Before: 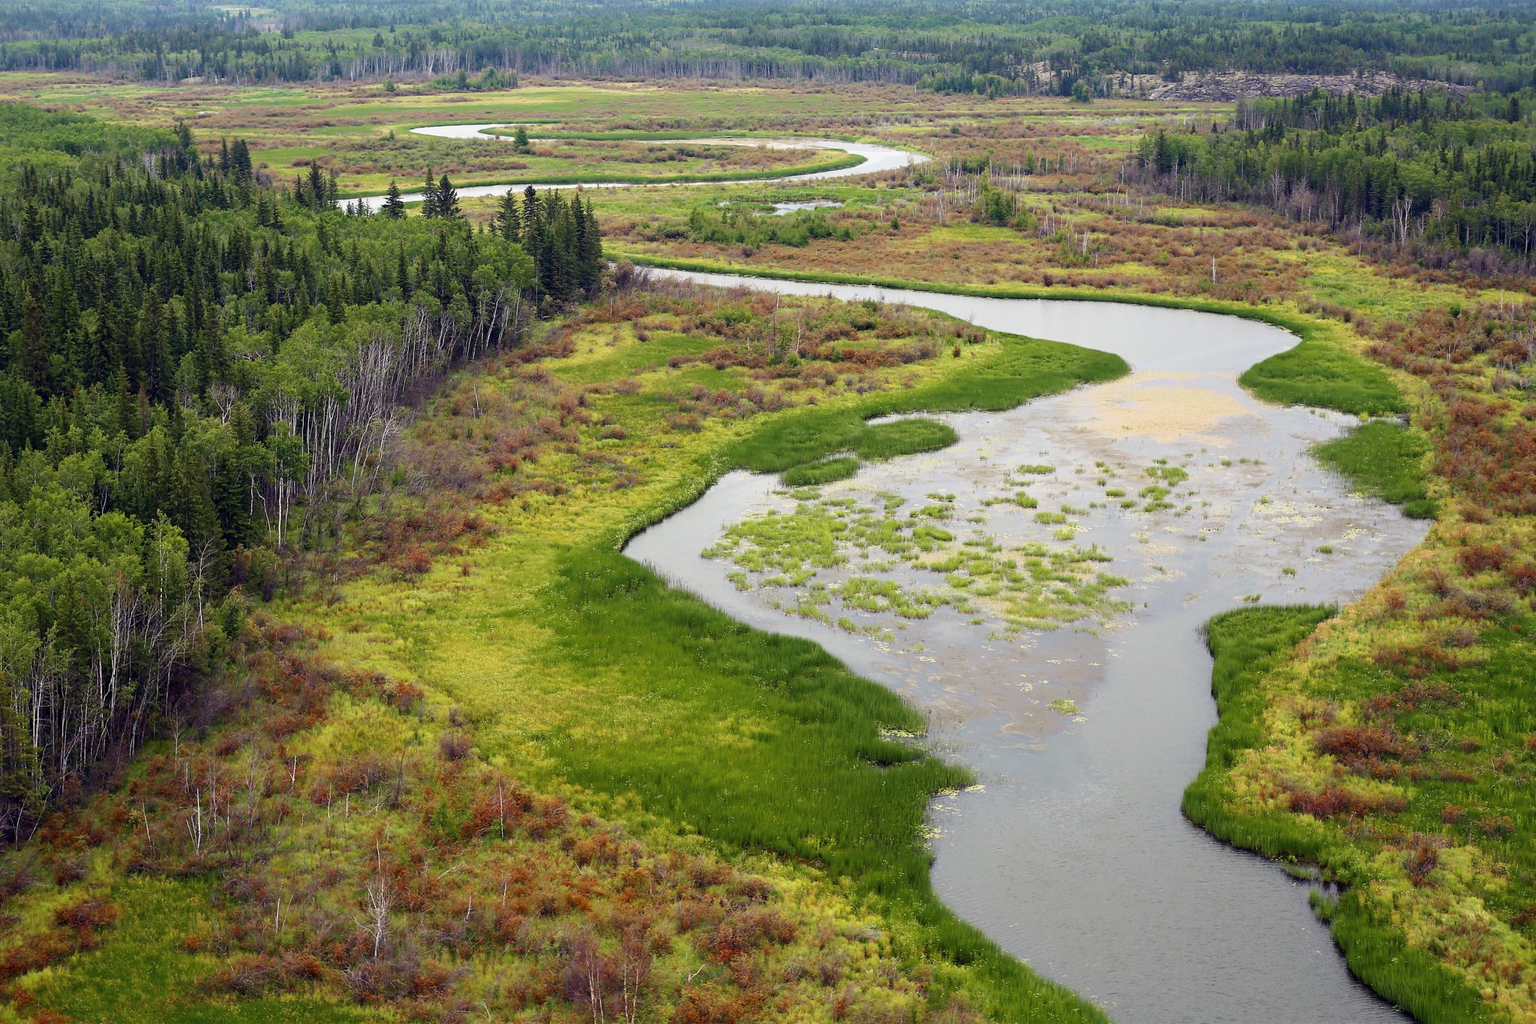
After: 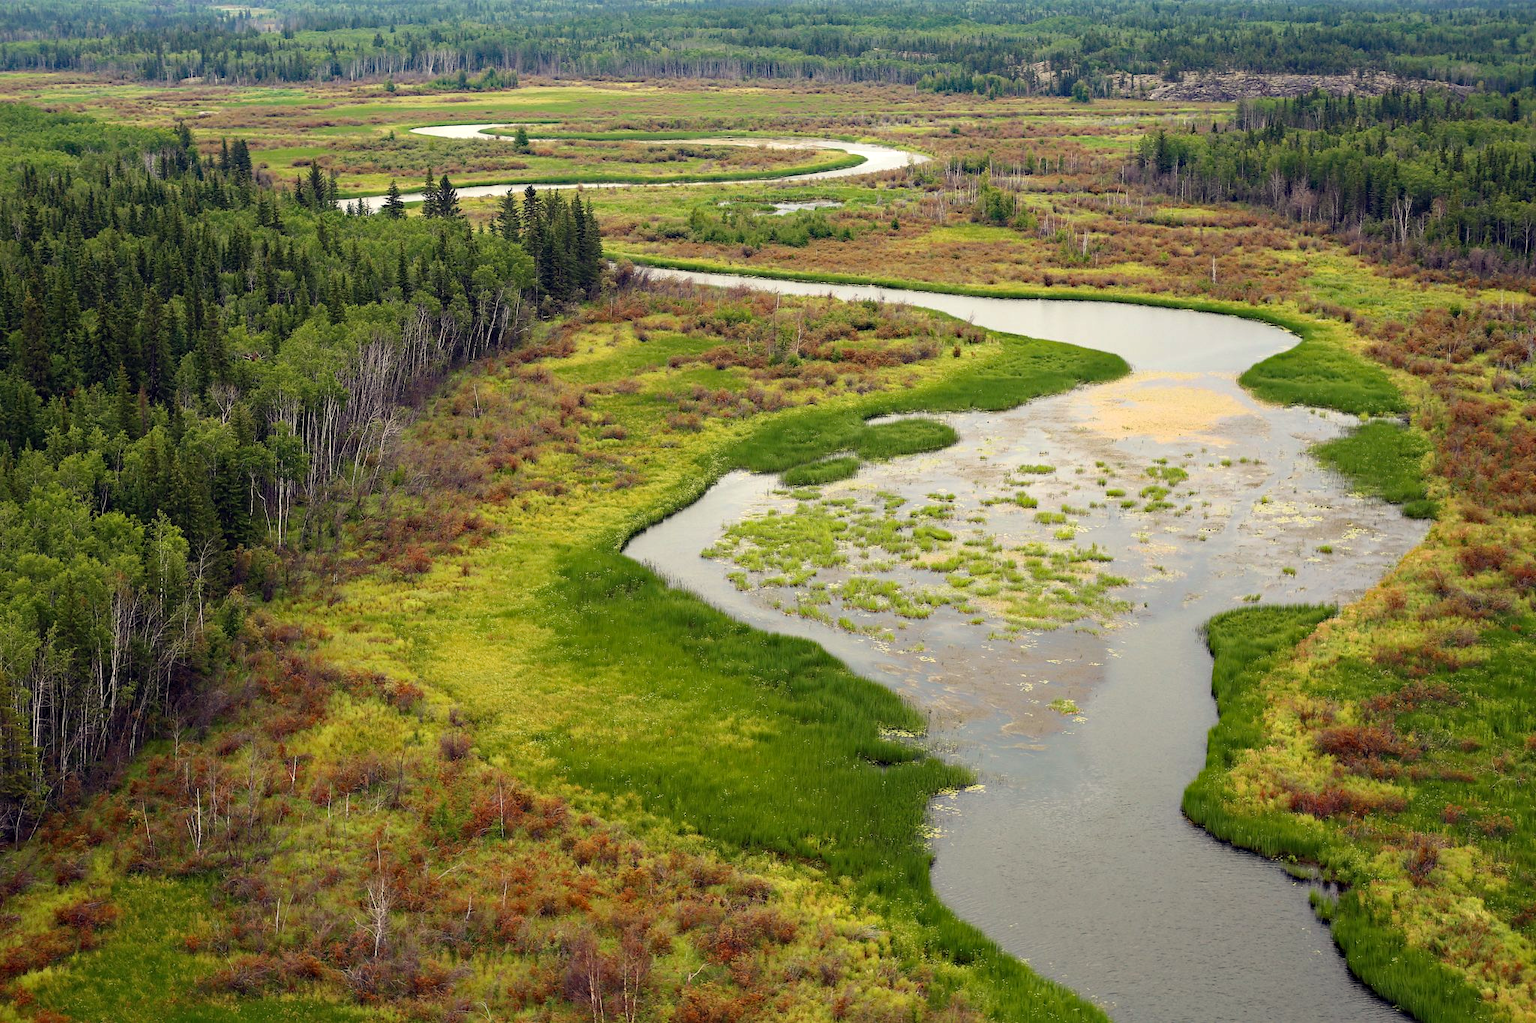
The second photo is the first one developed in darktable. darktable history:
haze removal: strength 0.29, distance 0.25, compatibility mode true, adaptive false
white balance: red 1.029, blue 0.92
exposure: compensate exposure bias true, compensate highlight preservation false
